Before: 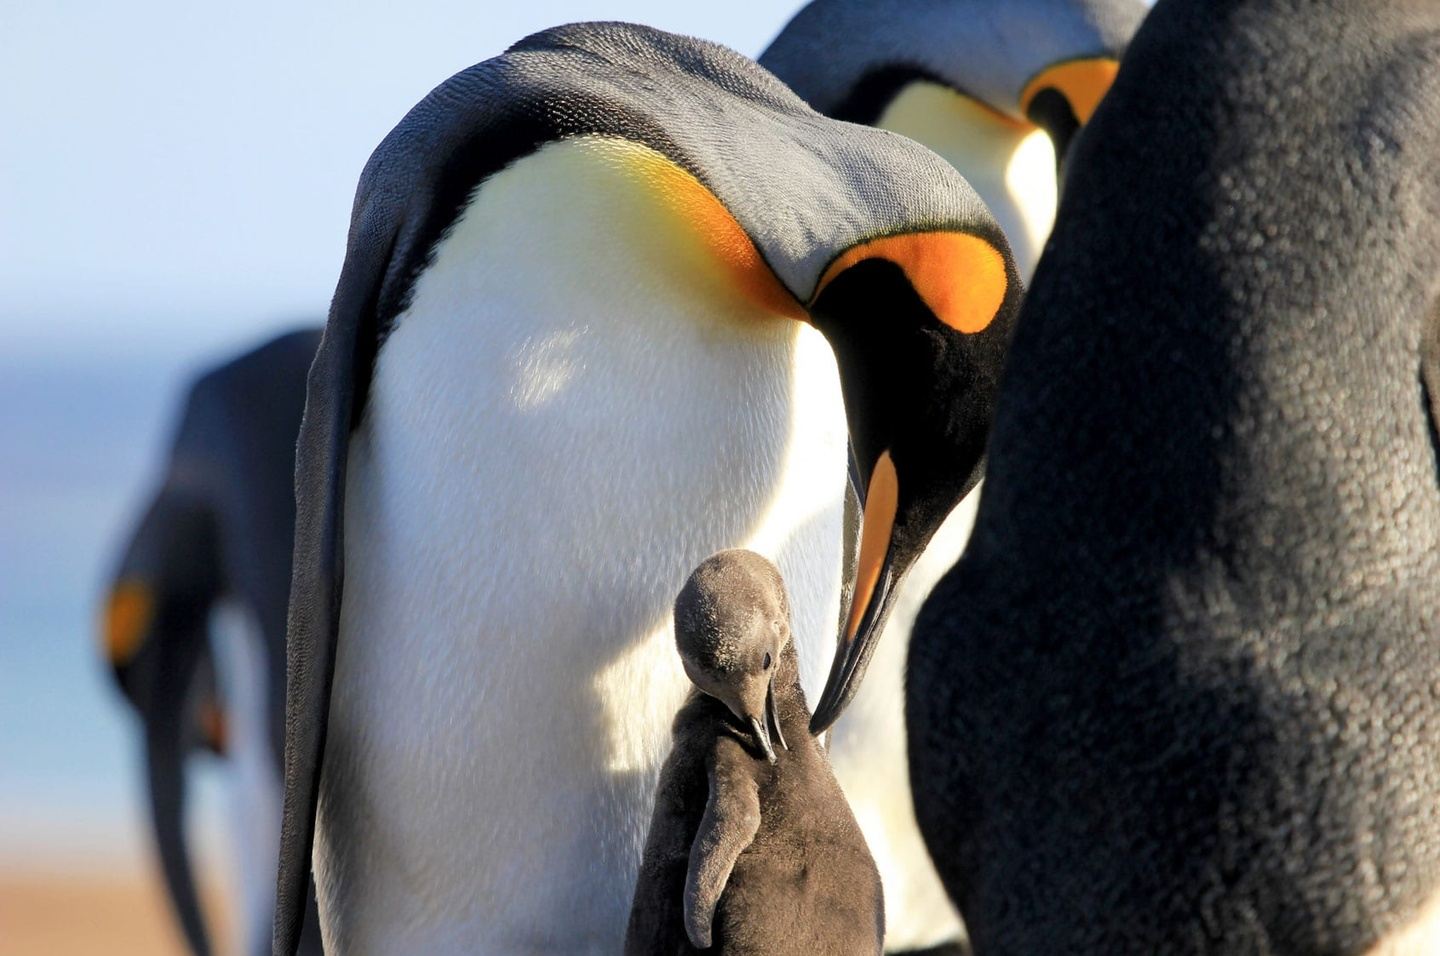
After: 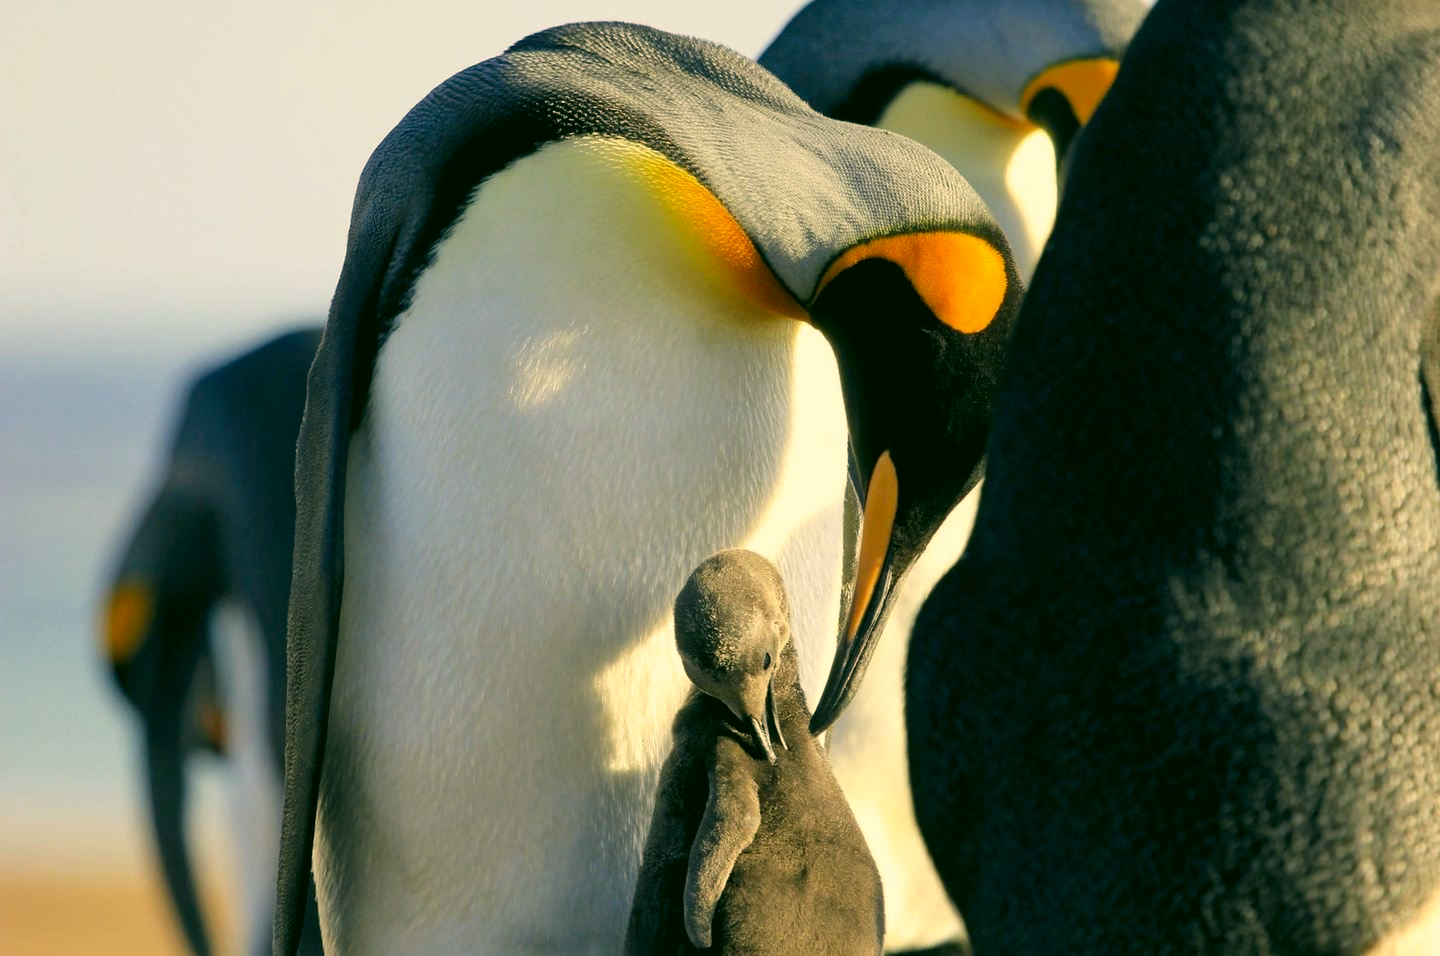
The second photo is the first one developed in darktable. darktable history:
color correction: highlights a* 5.18, highlights b* 23.78, shadows a* -15.84, shadows b* 3.92
